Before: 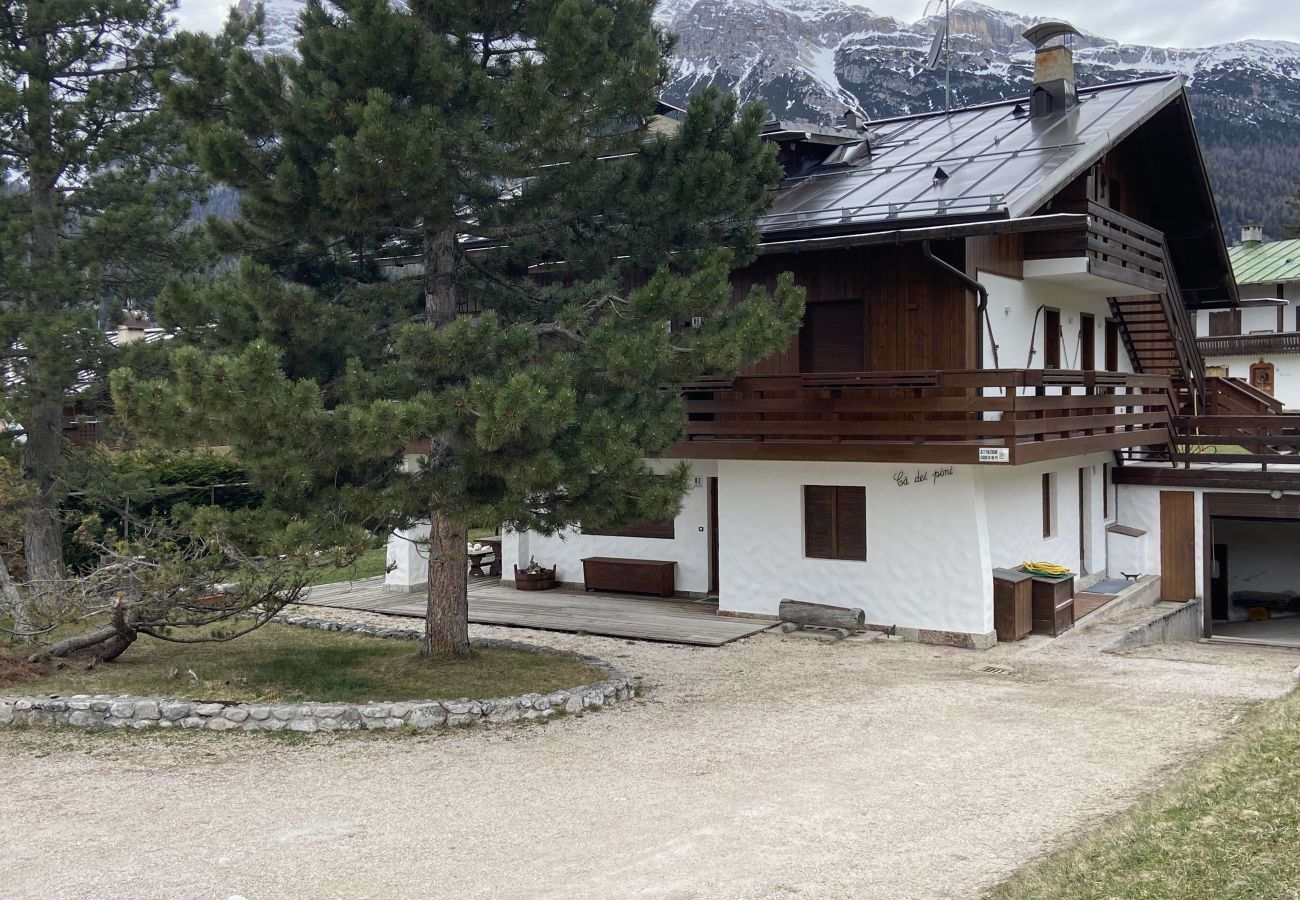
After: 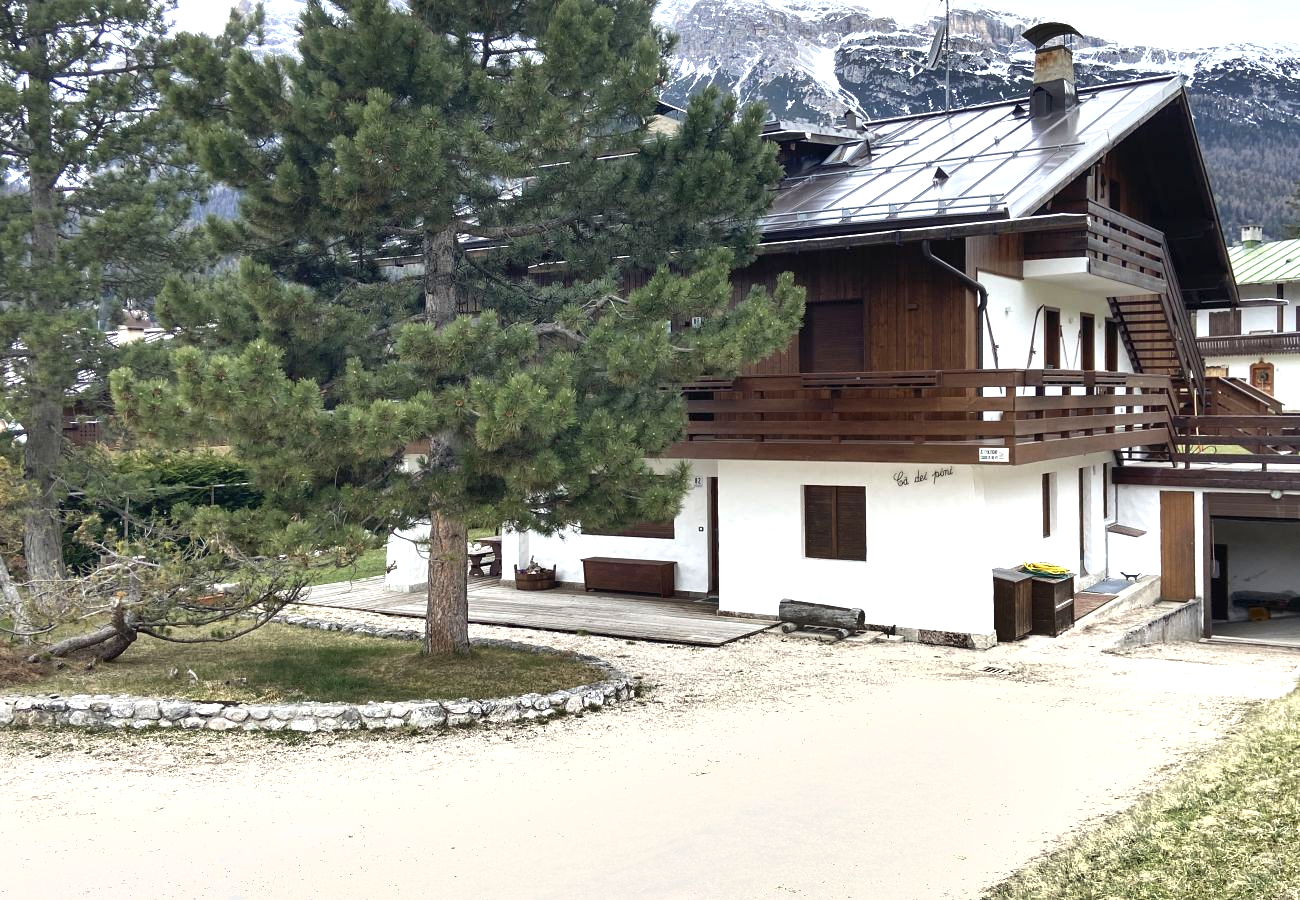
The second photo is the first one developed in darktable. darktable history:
exposure: black level correction 0, exposure 1.1 EV, compensate exposure bias true, compensate highlight preservation false
shadows and highlights: highlights color adjustment 0%, soften with gaussian
